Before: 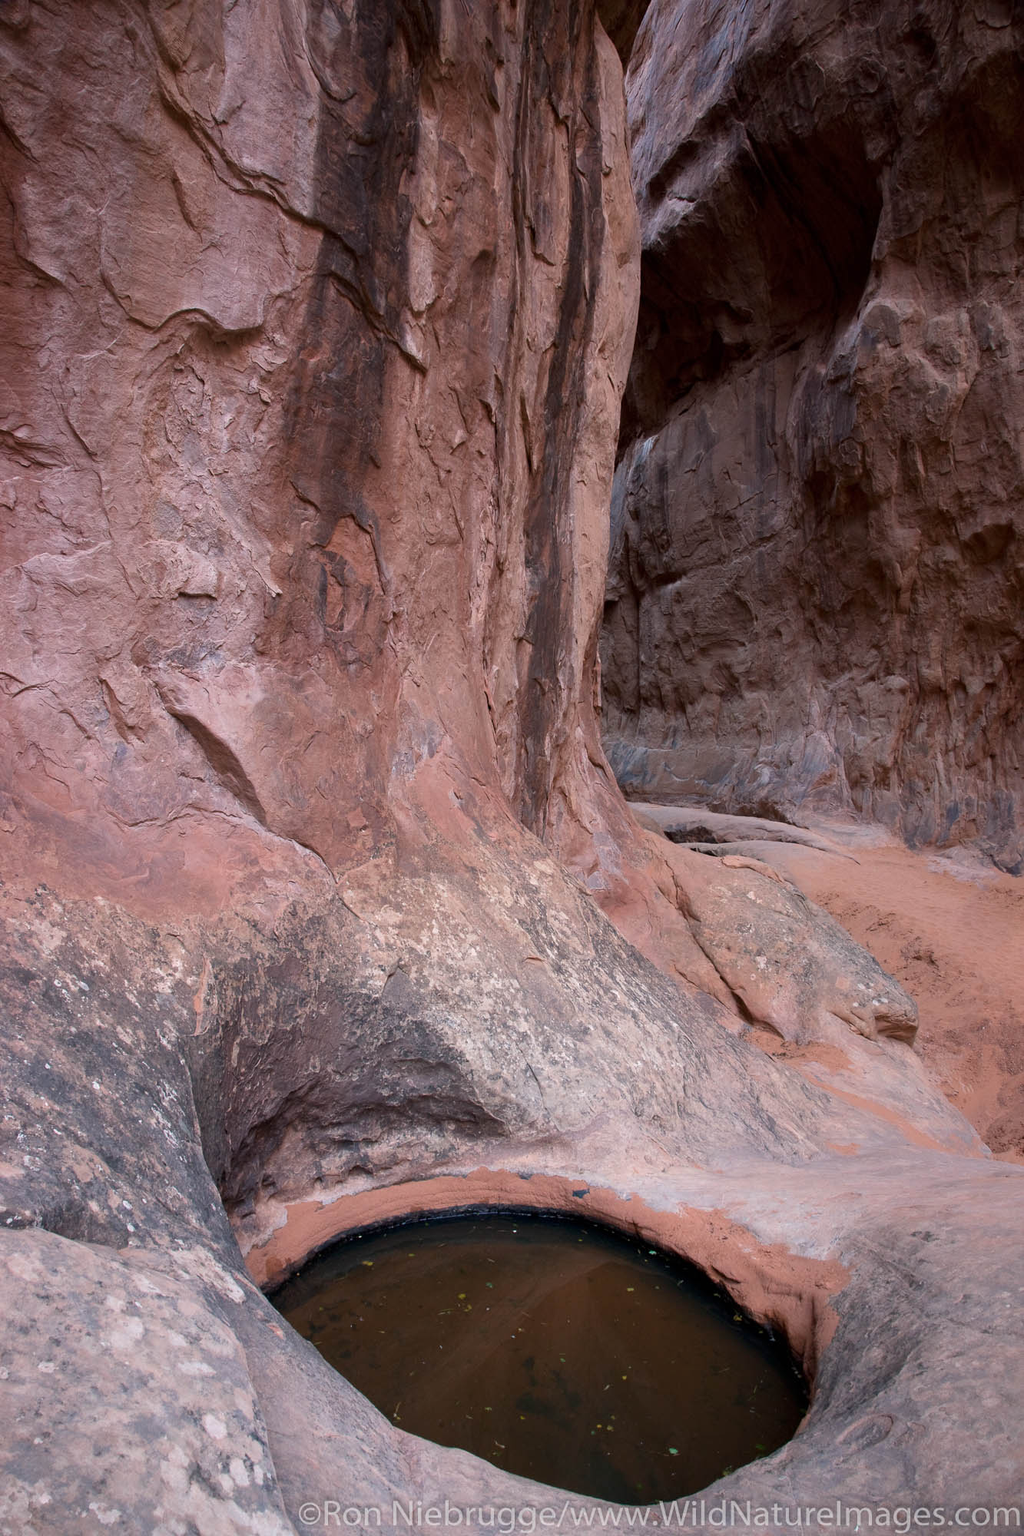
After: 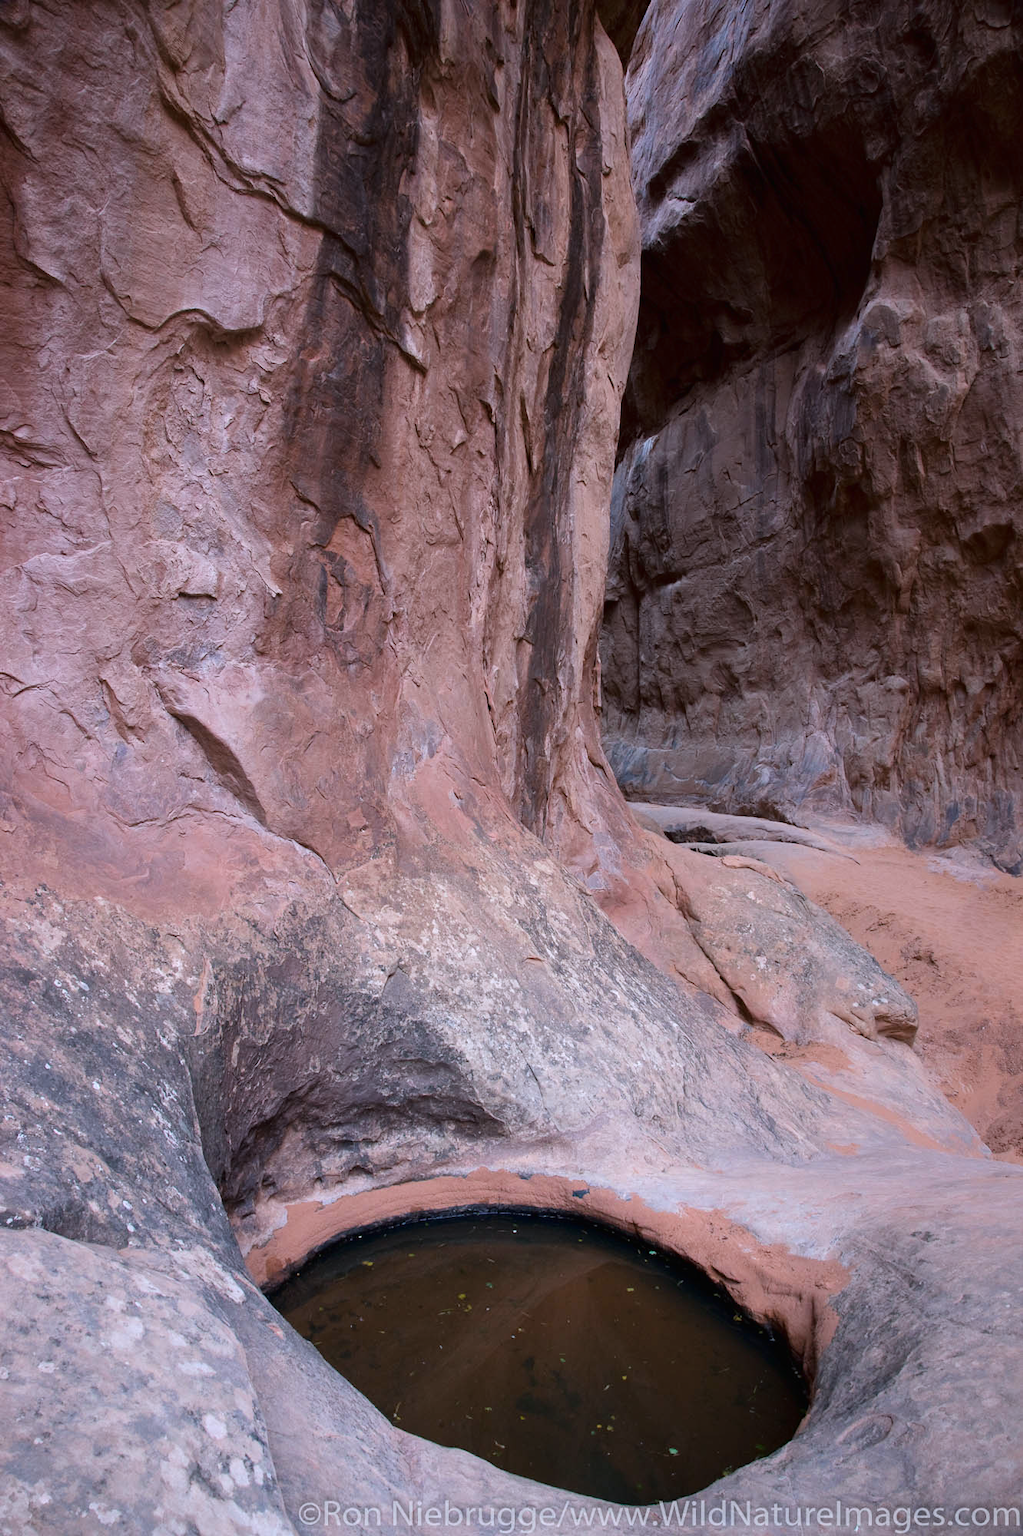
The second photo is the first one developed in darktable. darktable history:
tone curve: curves: ch0 [(0, 0.008) (0.083, 0.073) (0.28, 0.286) (0.528, 0.559) (0.961, 0.966) (1, 1)], color space Lab, linked channels, preserve colors none
white balance: red 0.954, blue 1.079
